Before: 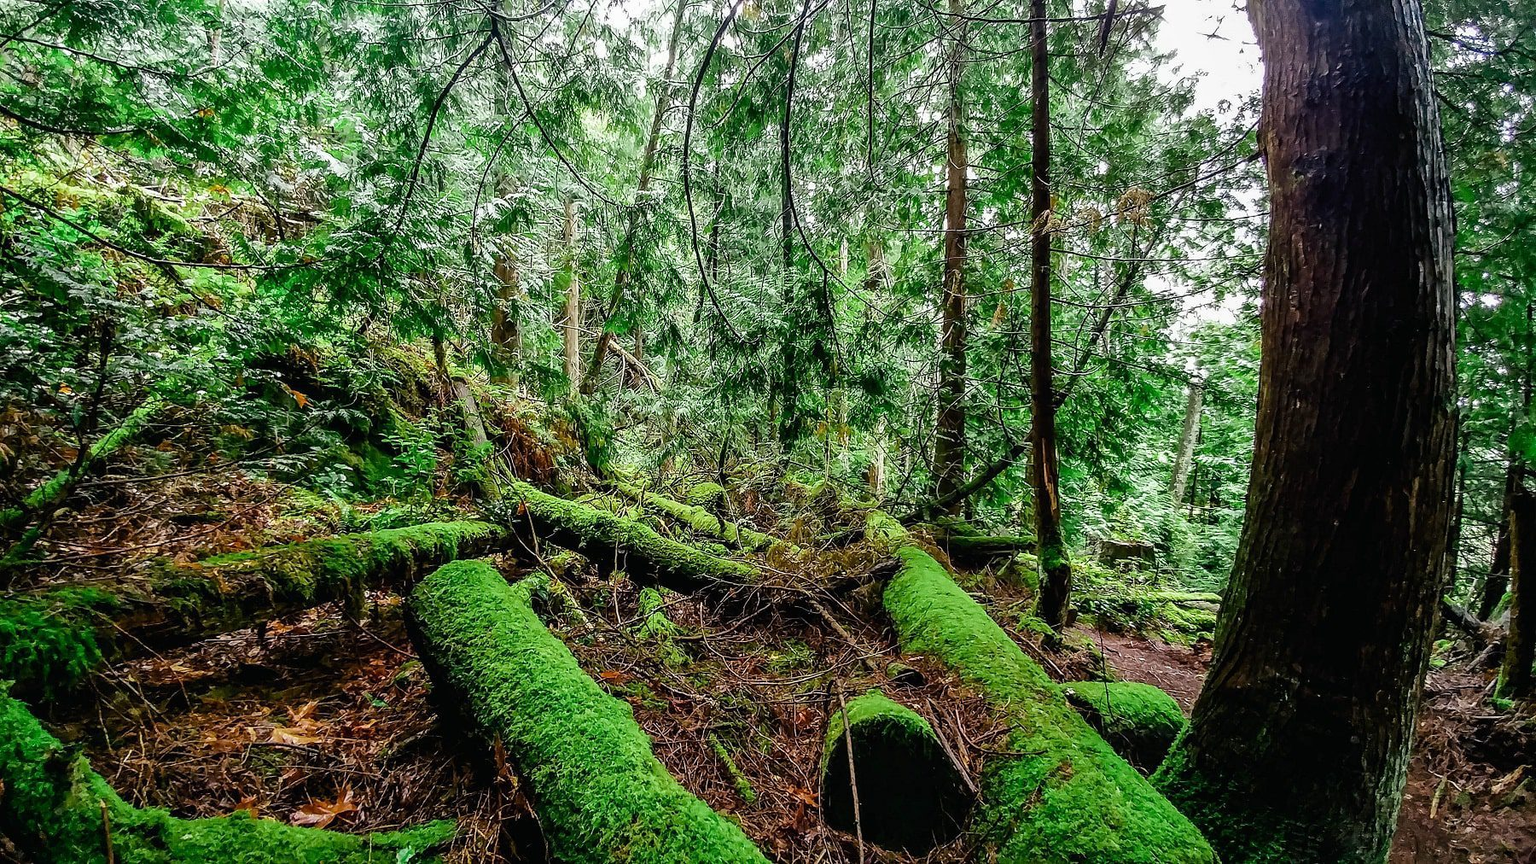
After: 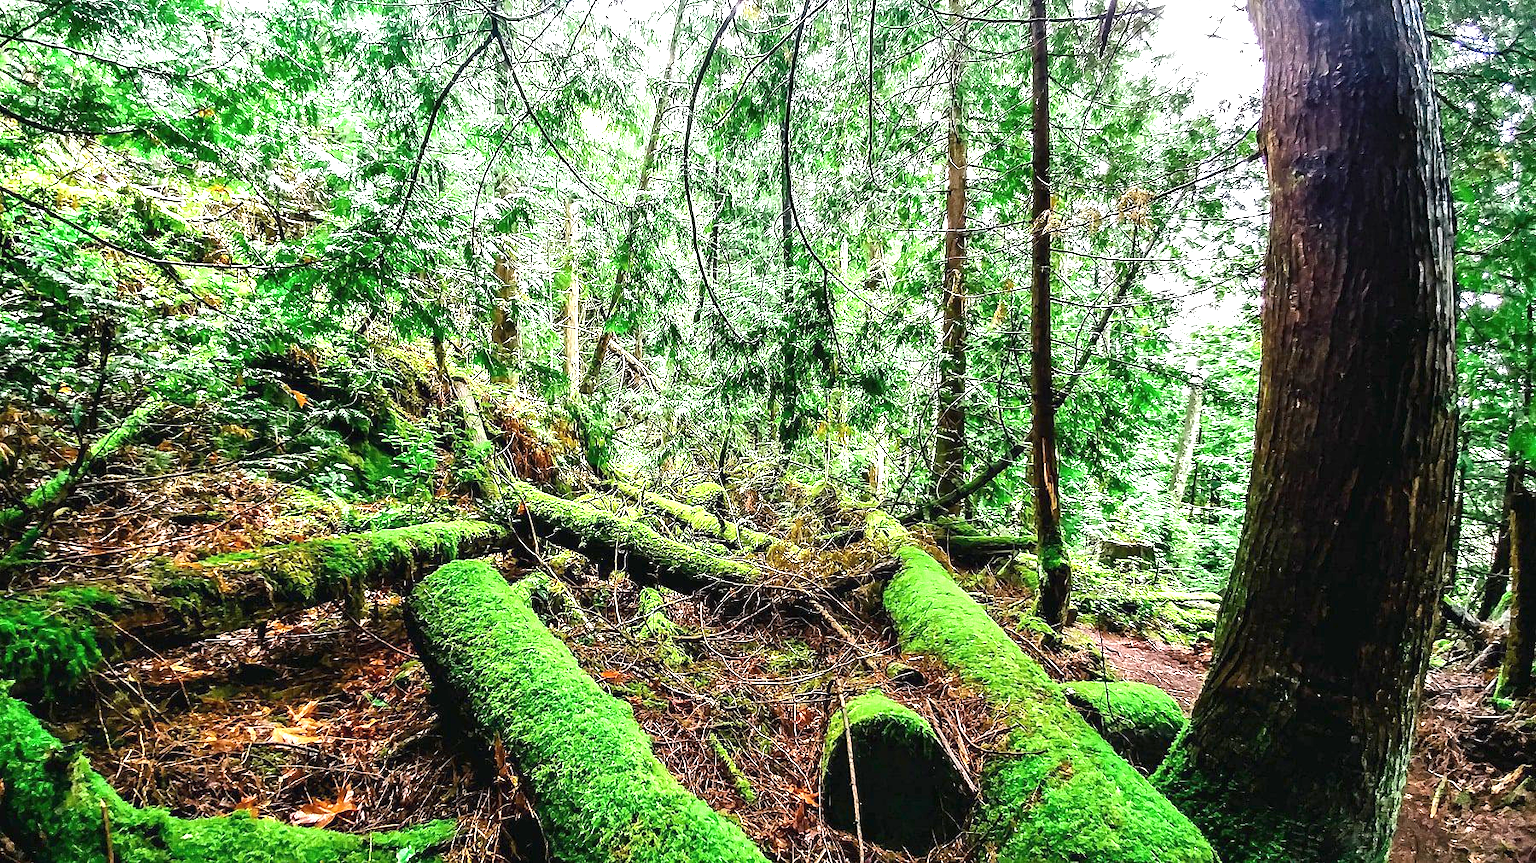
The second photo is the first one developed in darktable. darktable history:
exposure: black level correction 0, exposure 1.45 EV, compensate exposure bias true, compensate highlight preservation false
color correction: saturation 0.98
